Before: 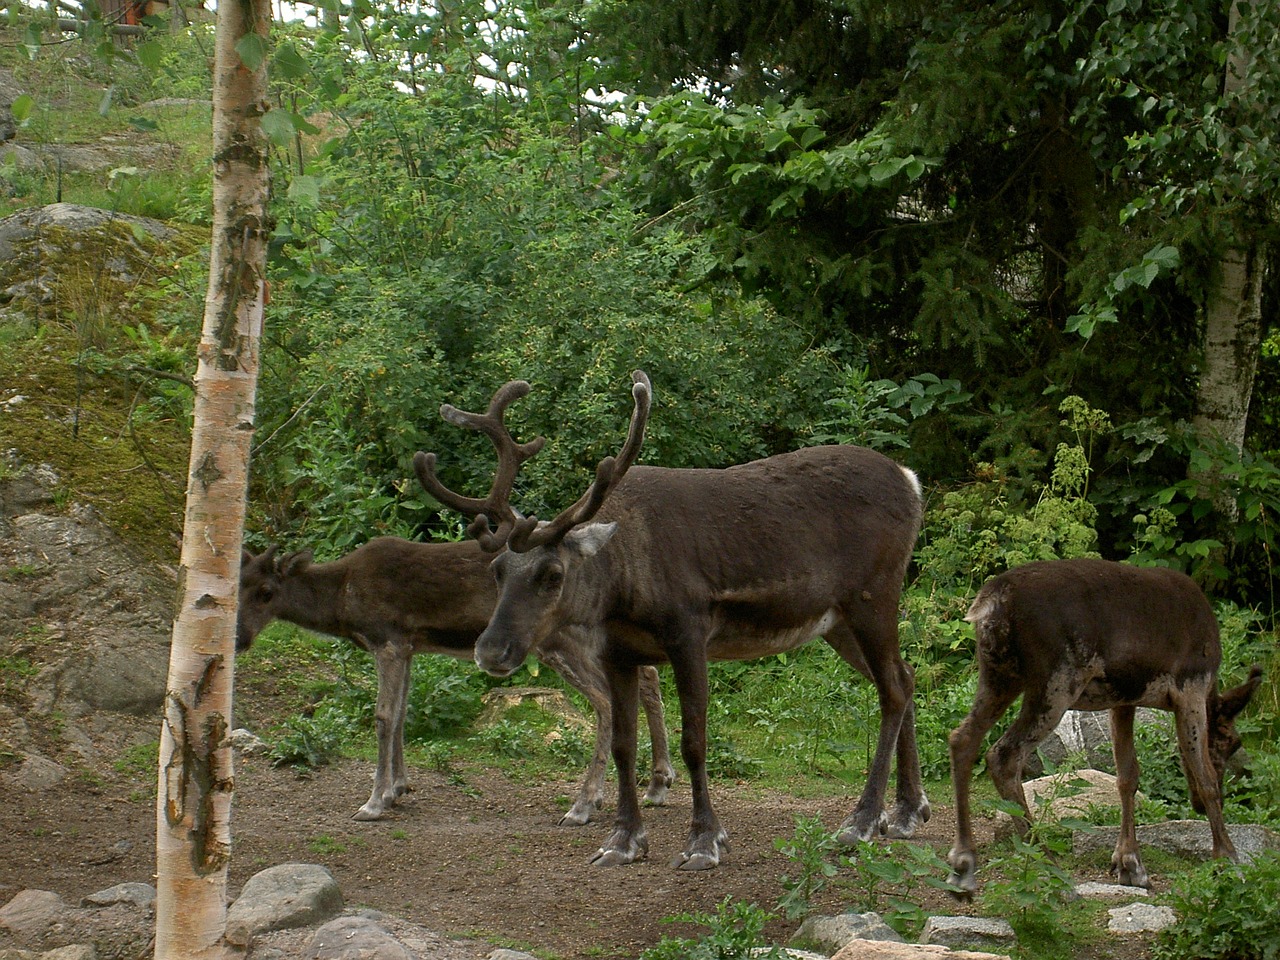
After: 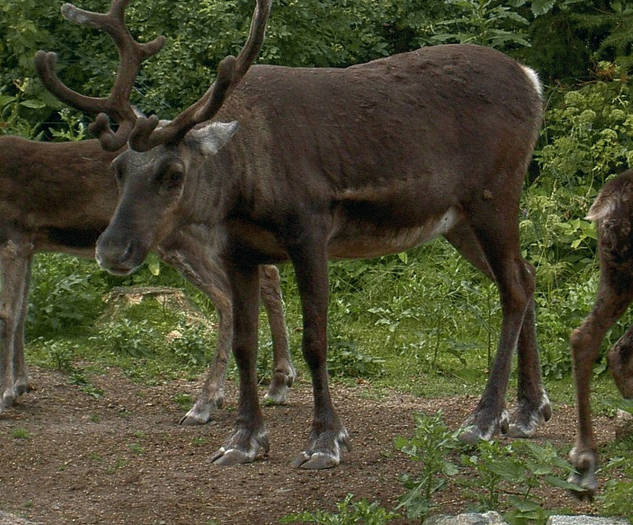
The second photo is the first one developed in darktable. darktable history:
tone curve: curves: ch0 [(0.001, 0.042) (0.128, 0.16) (0.452, 0.42) (0.603, 0.566) (0.754, 0.733) (1, 1)]; ch1 [(0, 0) (0.325, 0.327) (0.412, 0.441) (0.473, 0.466) (0.5, 0.499) (0.549, 0.558) (0.617, 0.625) (0.713, 0.7) (1, 1)]; ch2 [(0, 0) (0.386, 0.397) (0.445, 0.47) (0.505, 0.498) (0.529, 0.524) (0.574, 0.569) (0.652, 0.641) (1, 1)], color space Lab, independent channels, preserve colors none
local contrast: on, module defaults
crop: left 29.672%, top 41.786%, right 20.851%, bottom 3.487%
